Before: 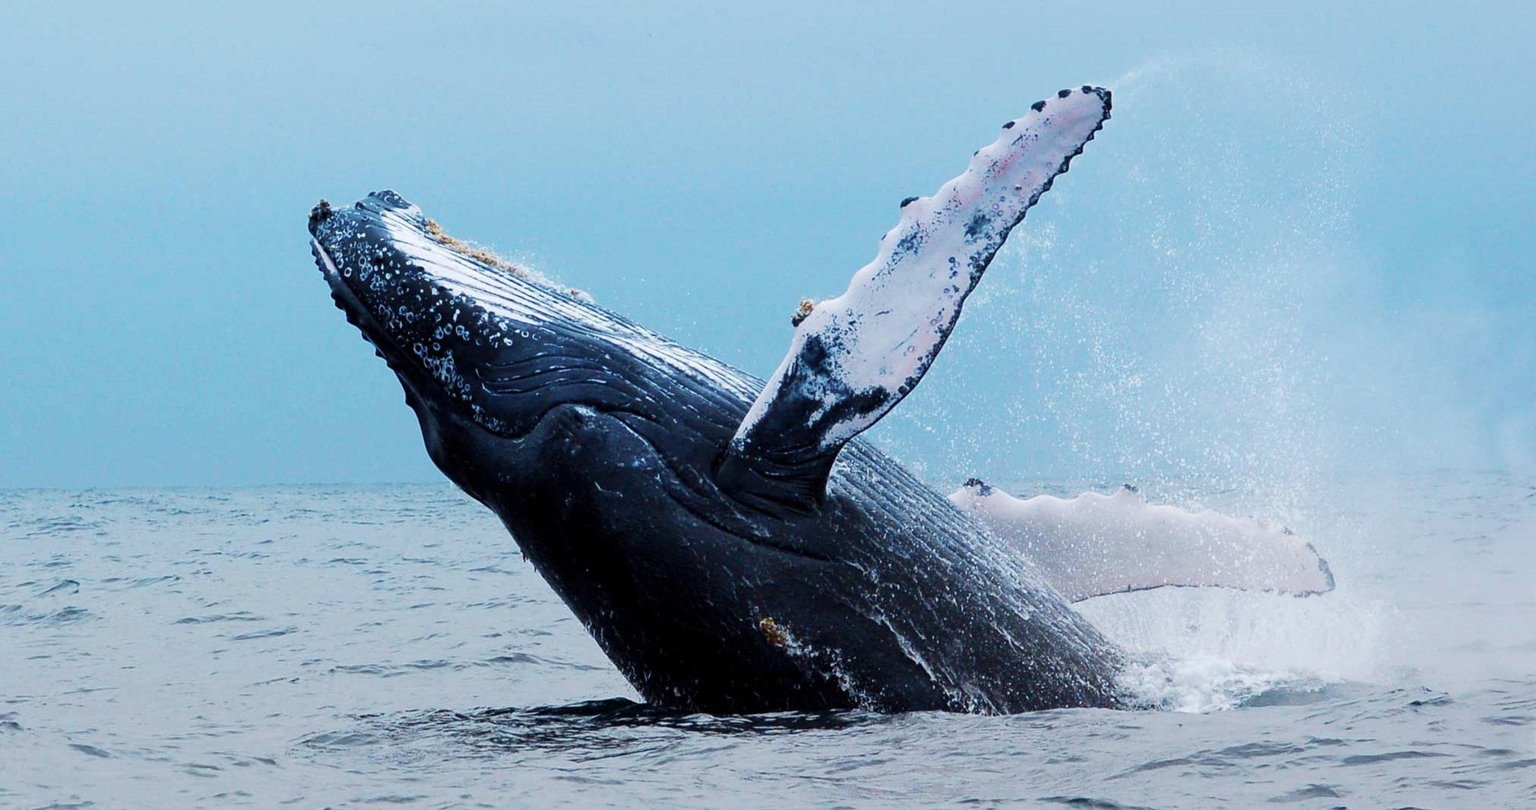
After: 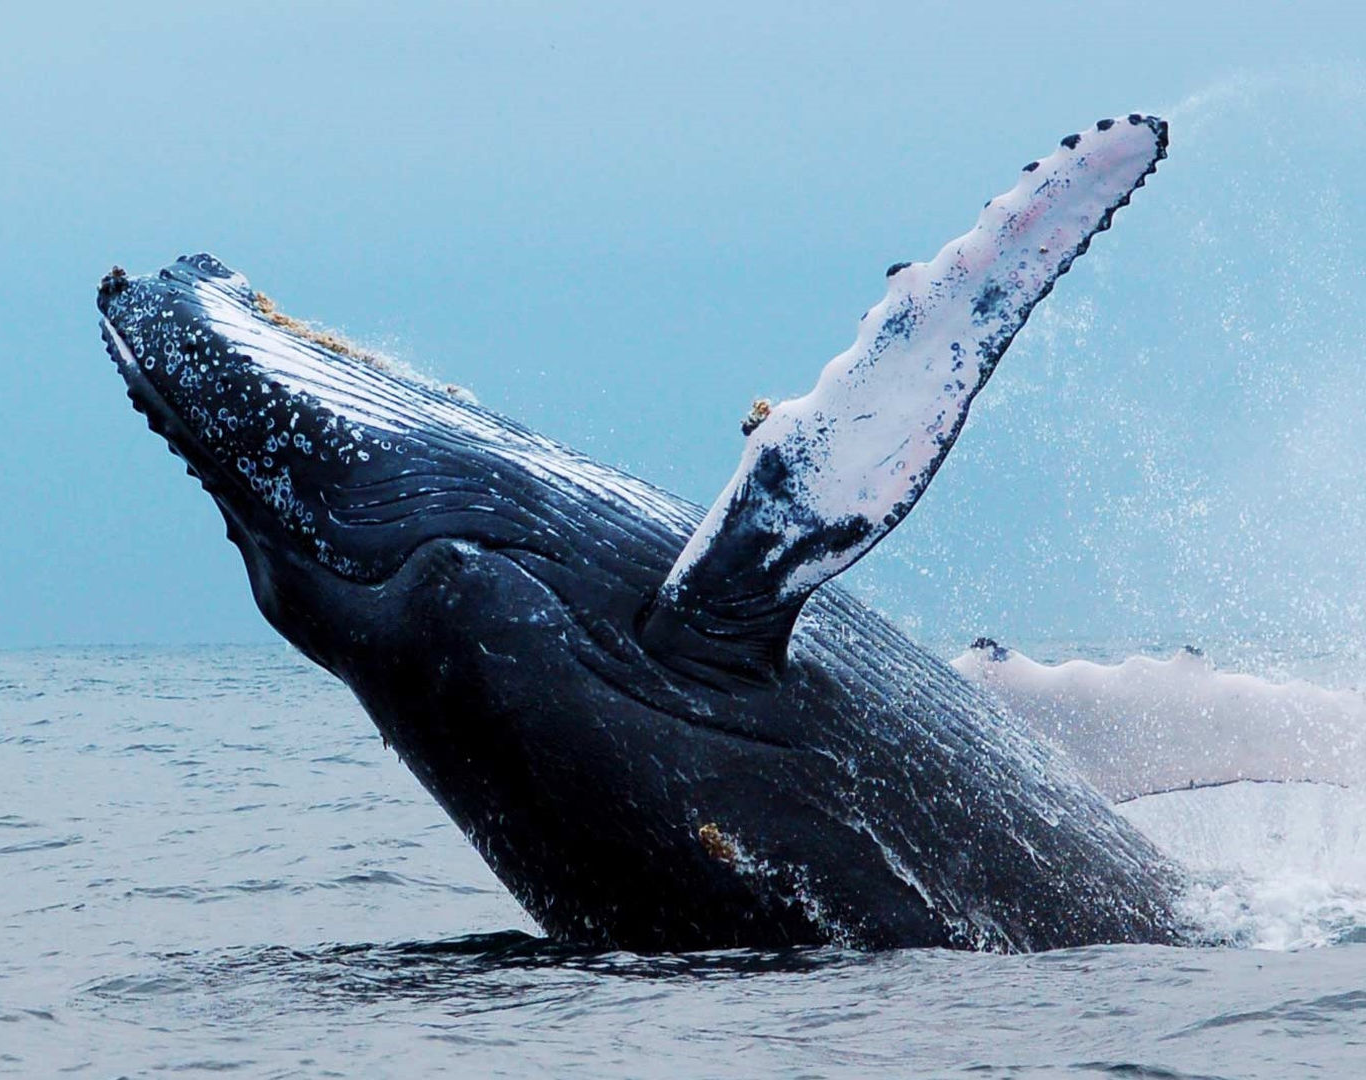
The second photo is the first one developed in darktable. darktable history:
crop: left 15.367%, right 17.931%
